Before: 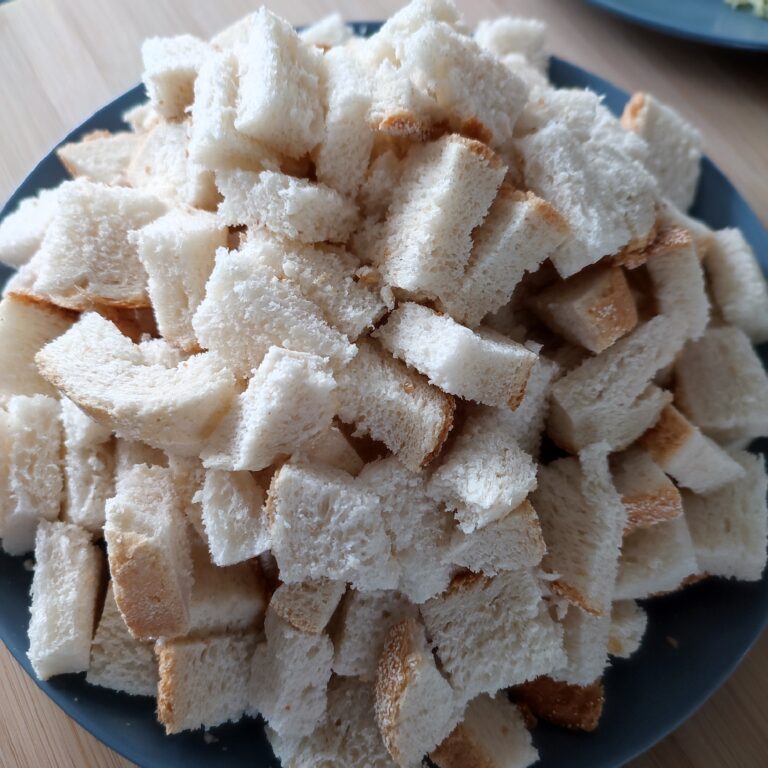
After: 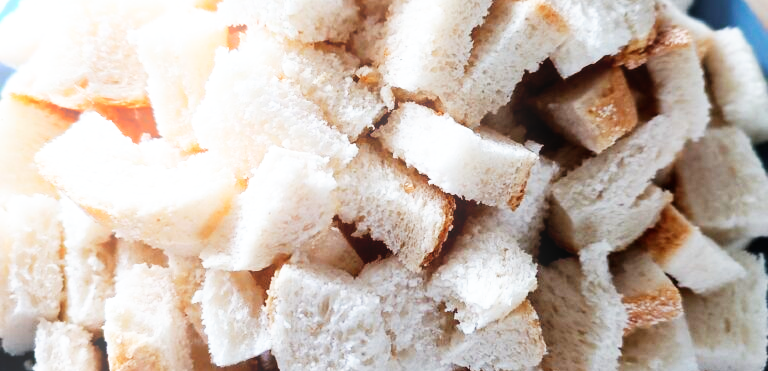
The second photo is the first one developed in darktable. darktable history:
levels: mode automatic, black 0.023%, white 99.97%, levels [0.062, 0.494, 0.925]
crop and rotate: top 26.056%, bottom 25.543%
base curve: curves: ch0 [(0, 0) (0.007, 0.004) (0.027, 0.03) (0.046, 0.07) (0.207, 0.54) (0.442, 0.872) (0.673, 0.972) (1, 1)], preserve colors none
bloom: size 9%, threshold 100%, strength 7%
